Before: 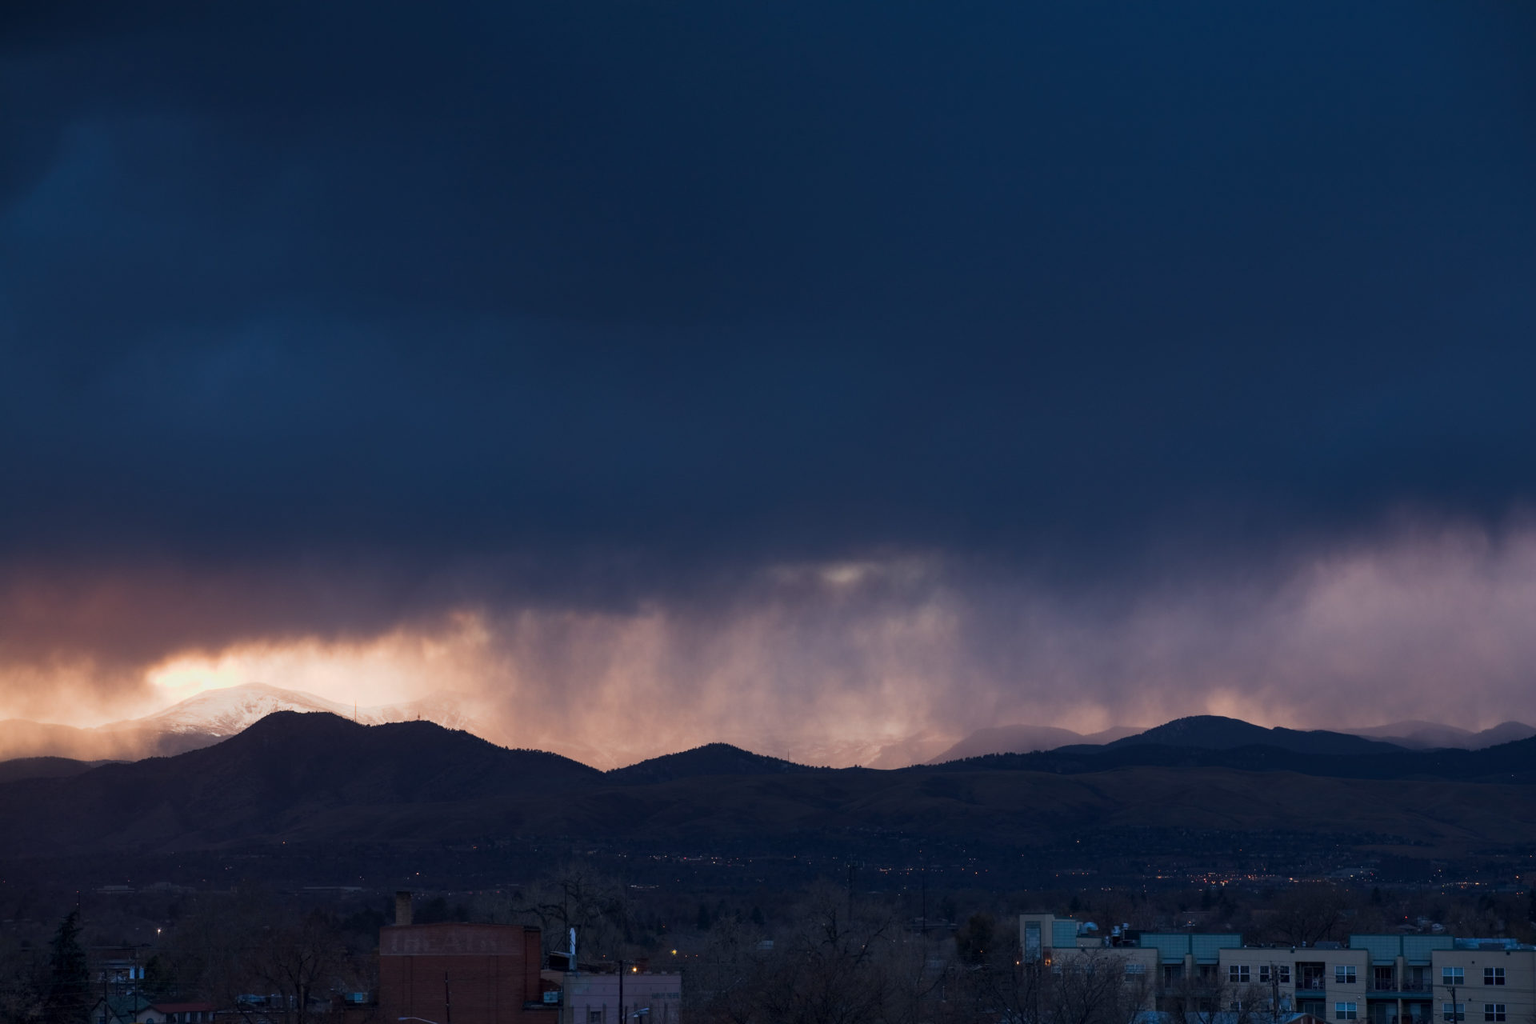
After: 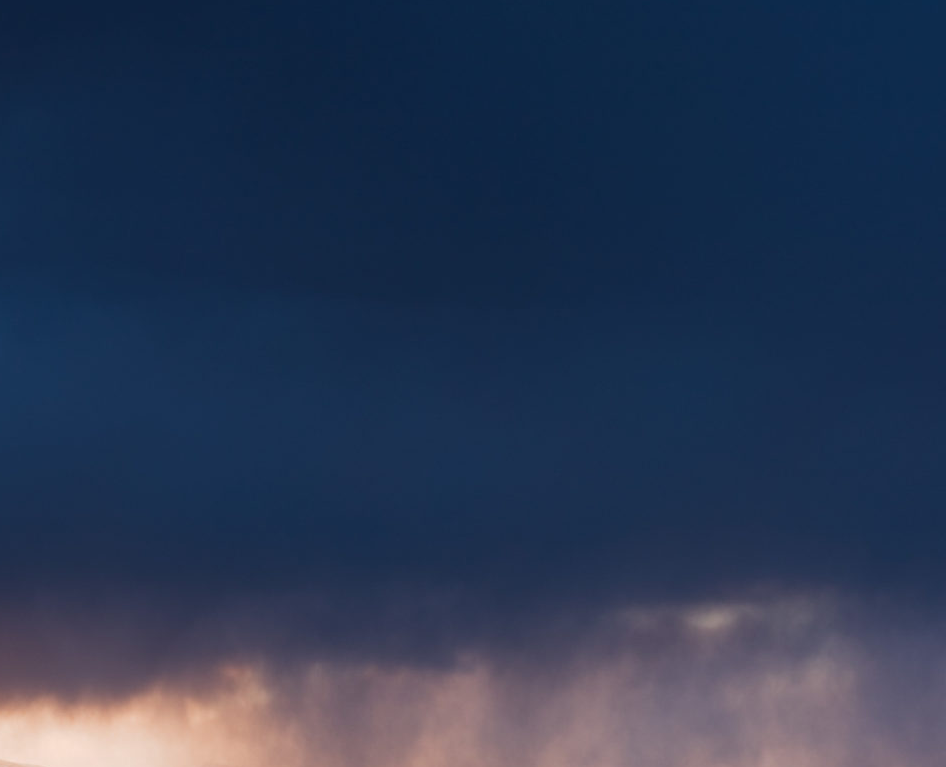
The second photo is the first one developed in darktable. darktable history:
crop: left 17.831%, top 7.803%, right 32.895%, bottom 32.243%
